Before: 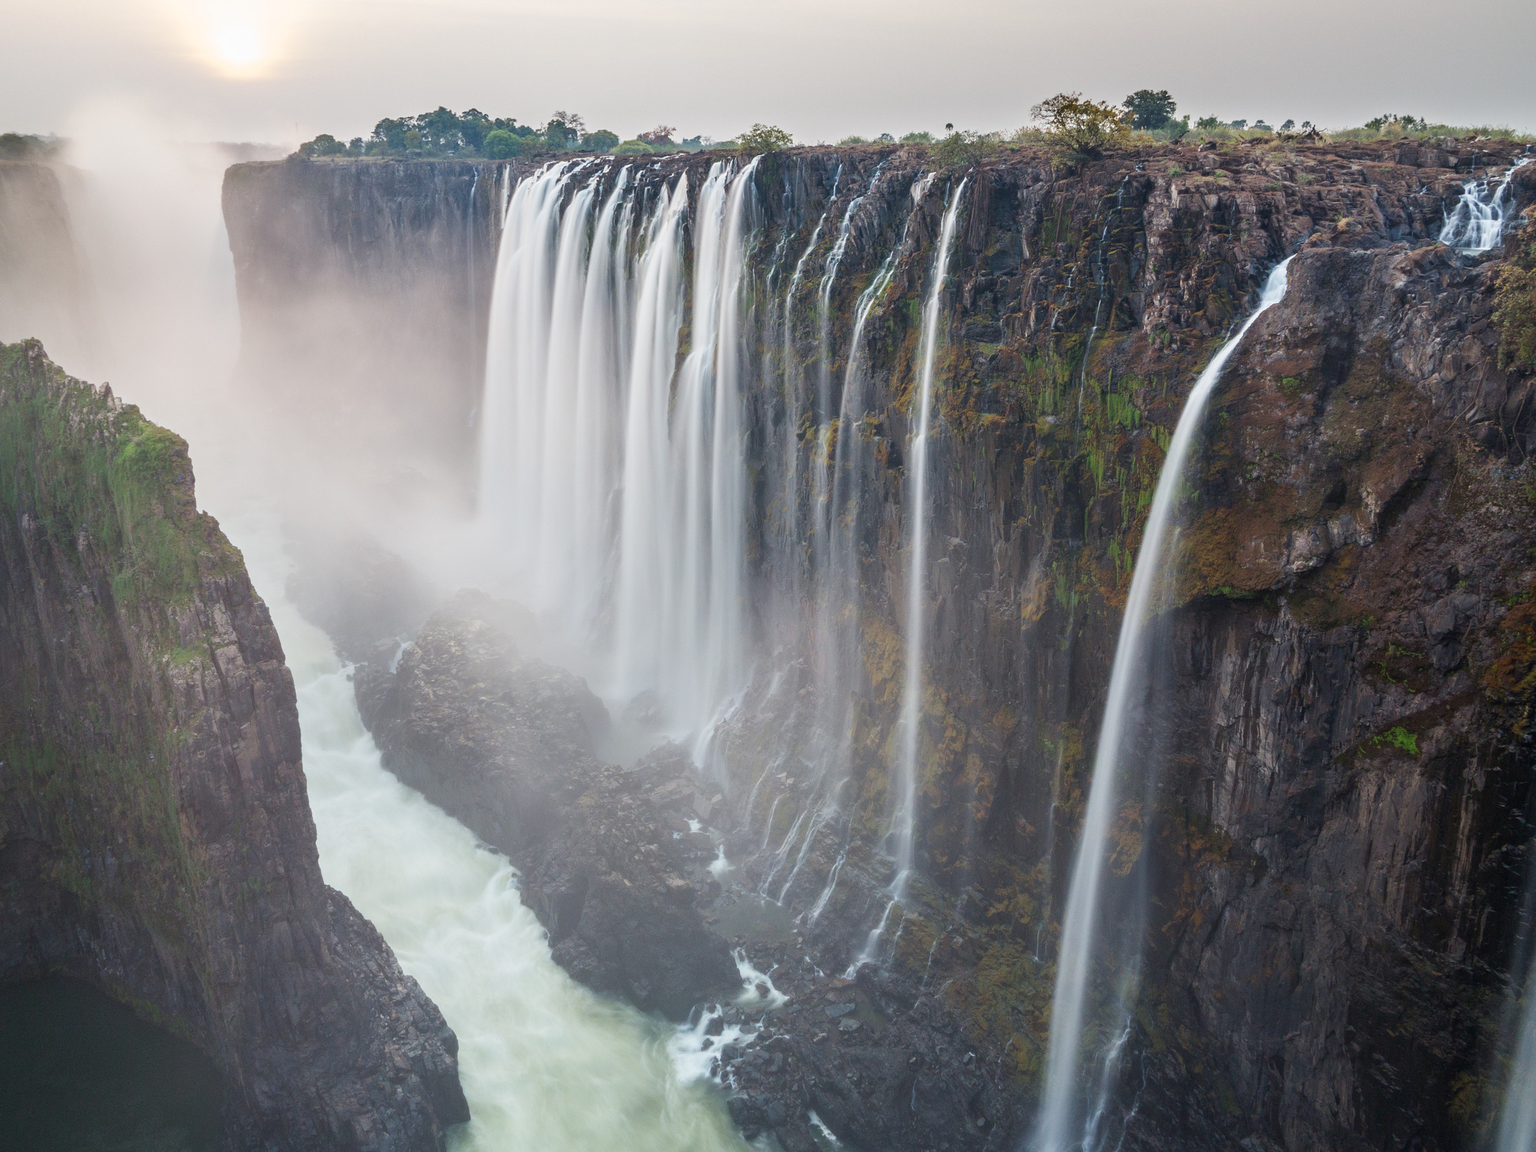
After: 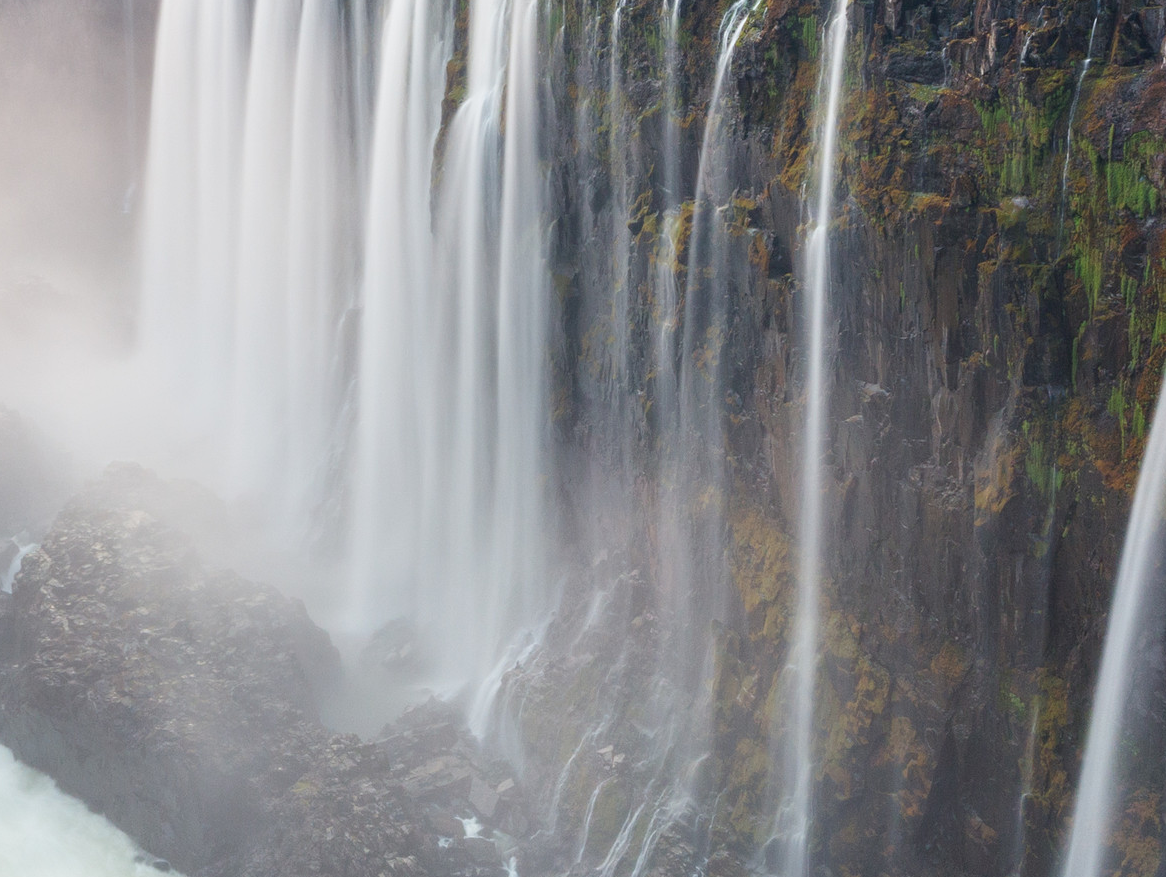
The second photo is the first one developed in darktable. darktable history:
crop: left 25.325%, top 25.069%, right 25.364%, bottom 25.479%
shadows and highlights: shadows -29.36, highlights 29.62
